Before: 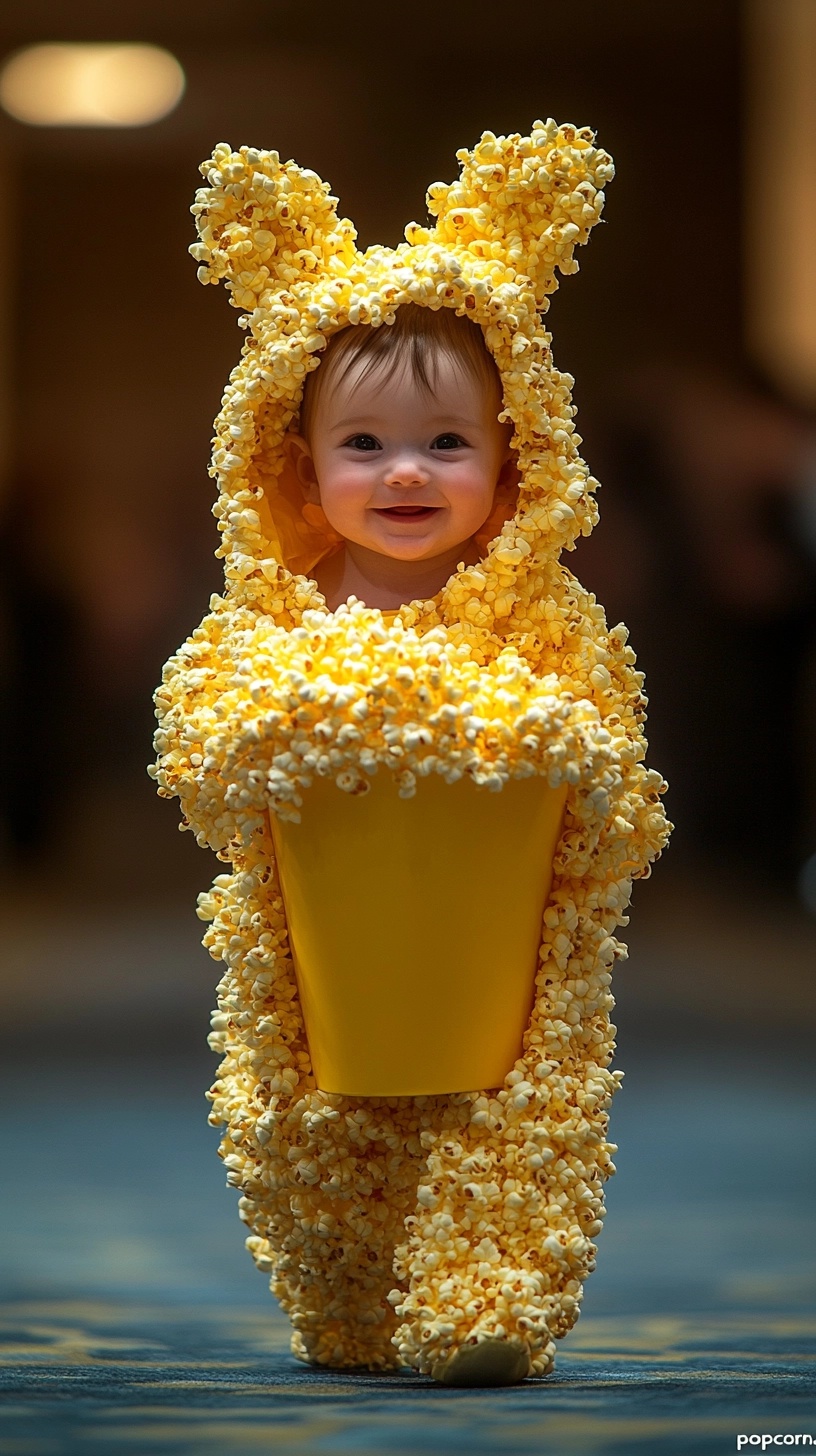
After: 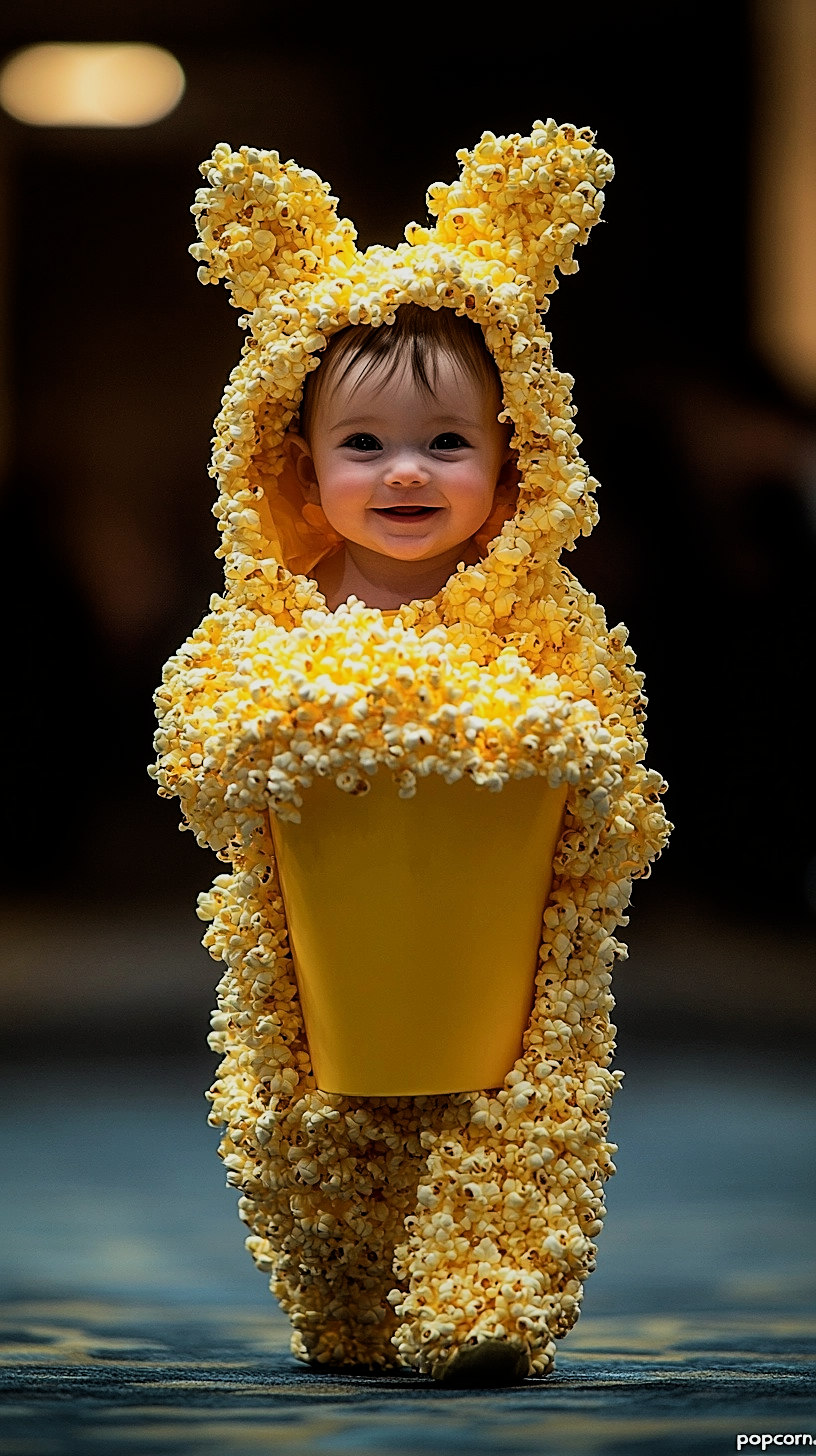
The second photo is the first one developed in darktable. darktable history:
sharpen: on, module defaults
filmic rgb: black relative exposure -5 EV, hardness 2.88, contrast 1.3, highlights saturation mix -10%
